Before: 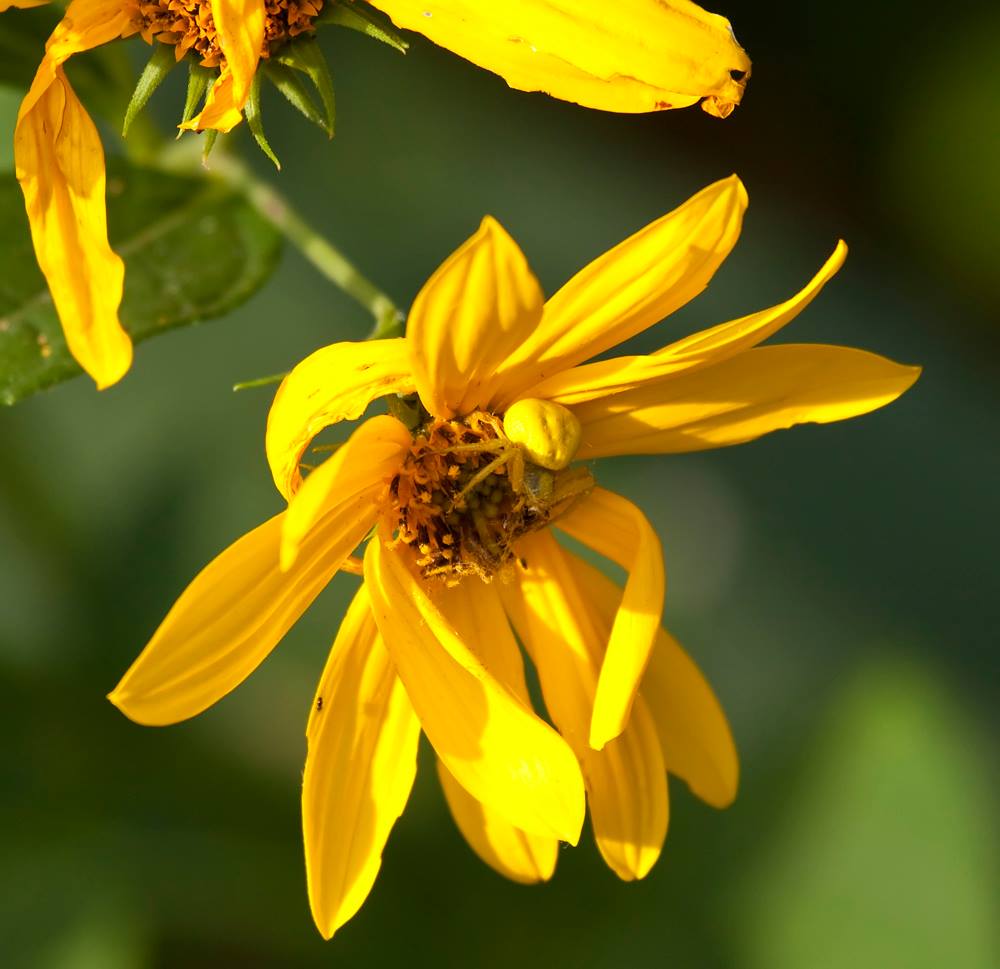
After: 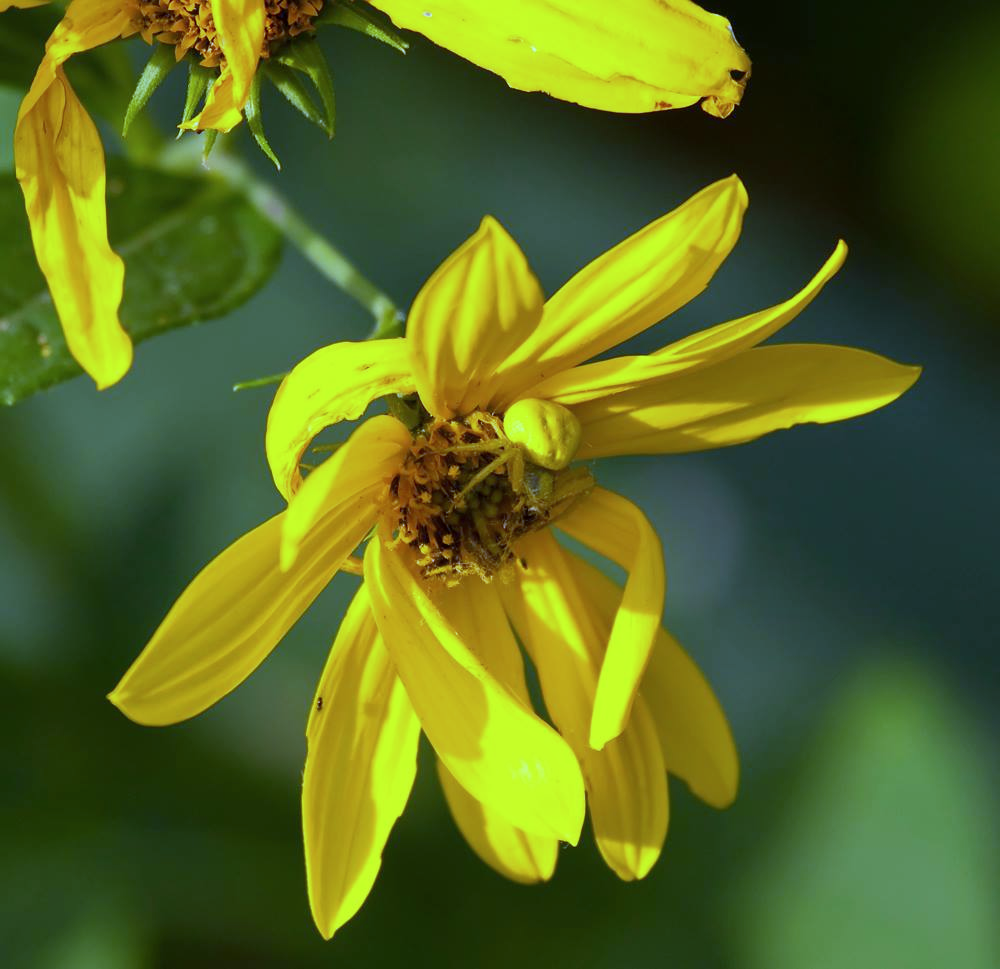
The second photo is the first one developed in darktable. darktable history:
tone equalizer: on, module defaults
contrast brightness saturation: saturation -0.05
white balance: red 0.766, blue 1.537
